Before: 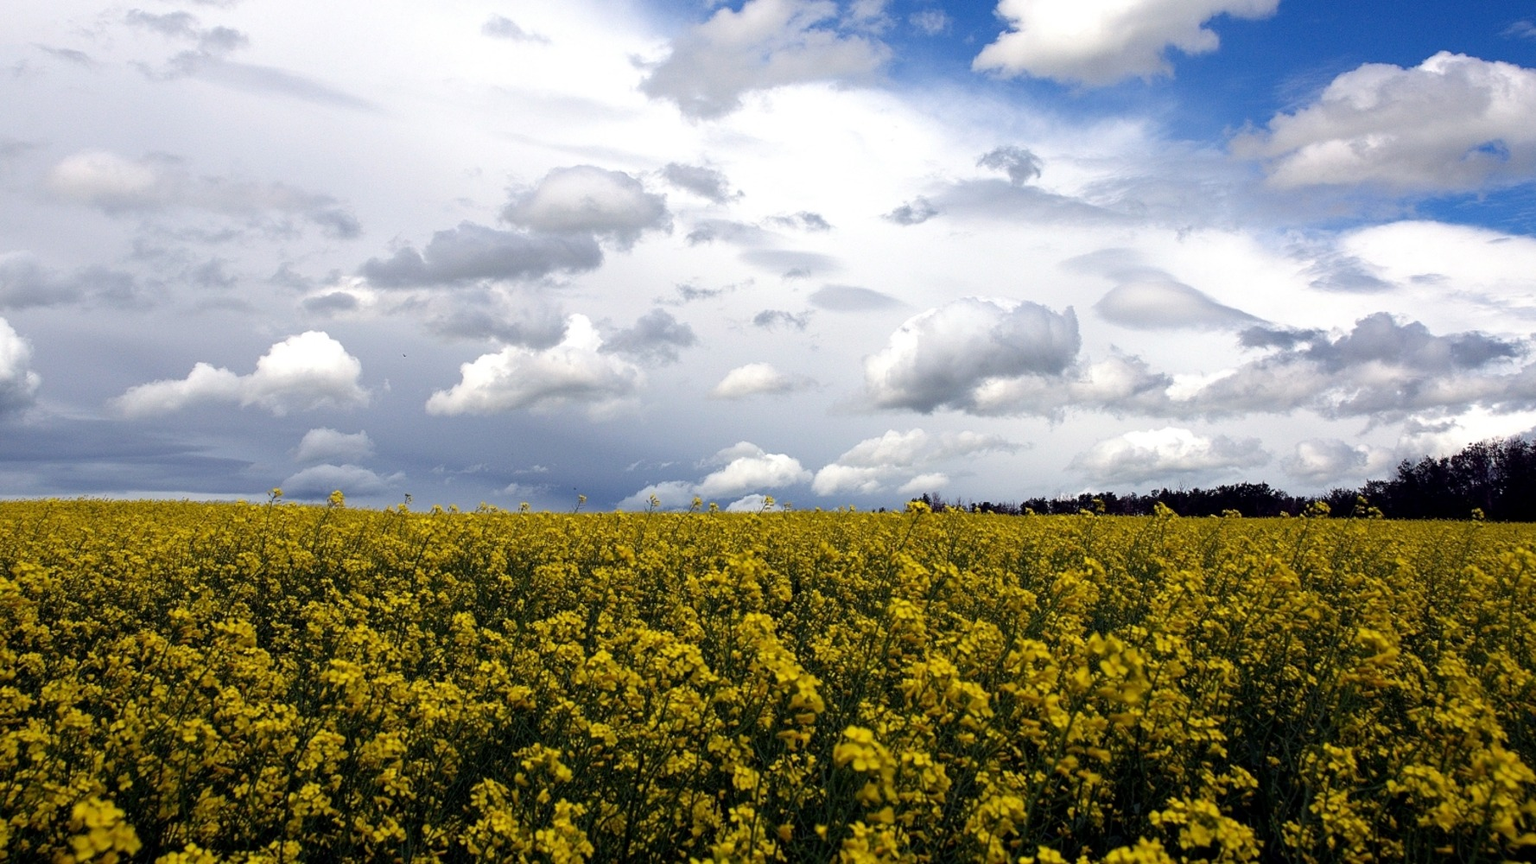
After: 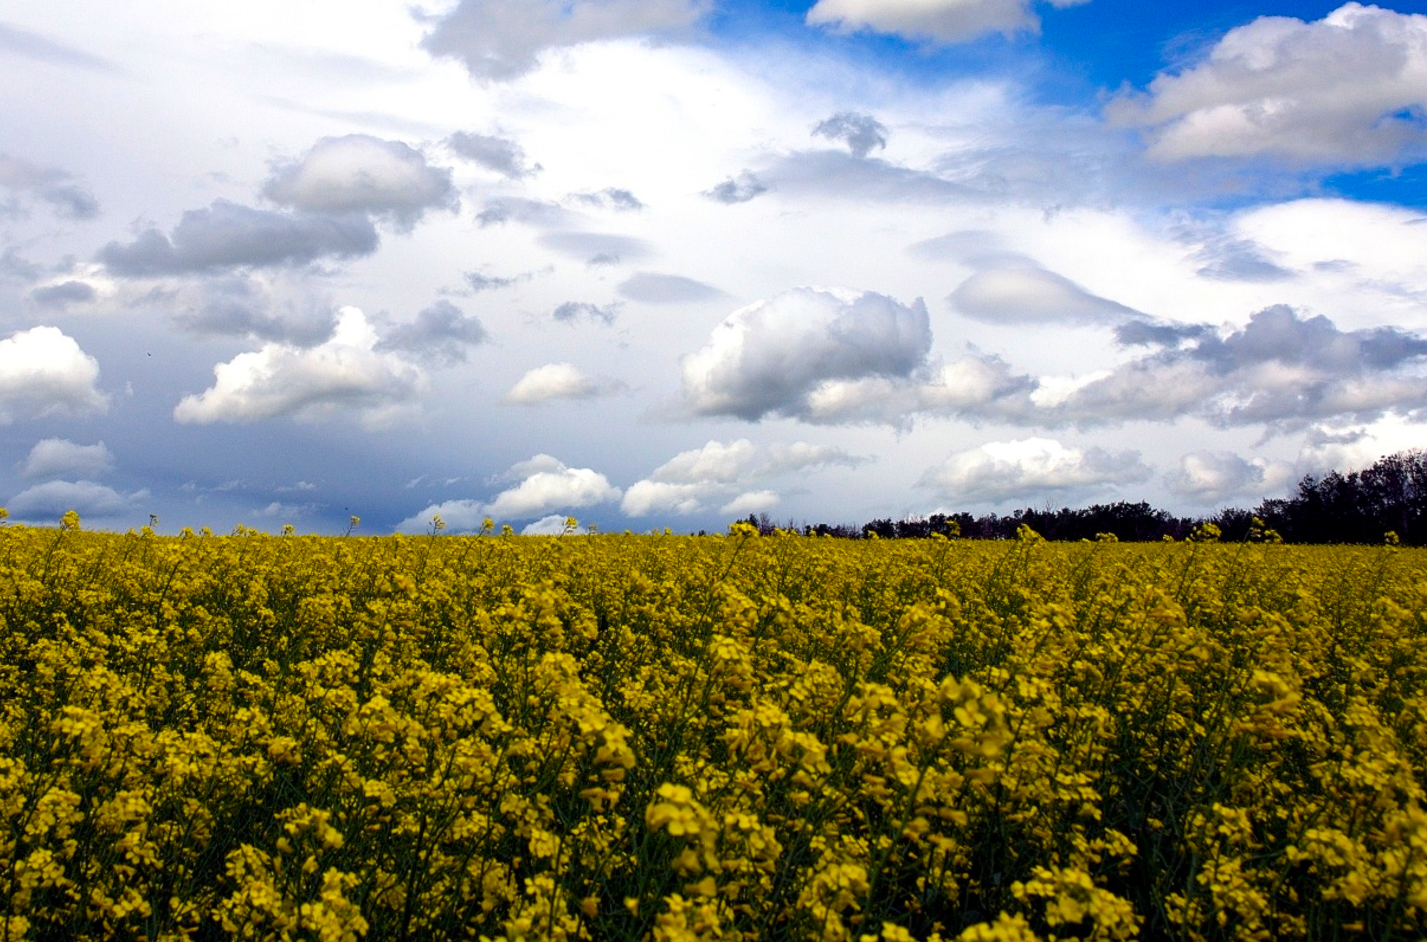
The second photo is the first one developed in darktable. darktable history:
crop and rotate: left 17.959%, top 5.771%, right 1.742%
color balance rgb: linear chroma grading › global chroma 15%, perceptual saturation grading › global saturation 30%
